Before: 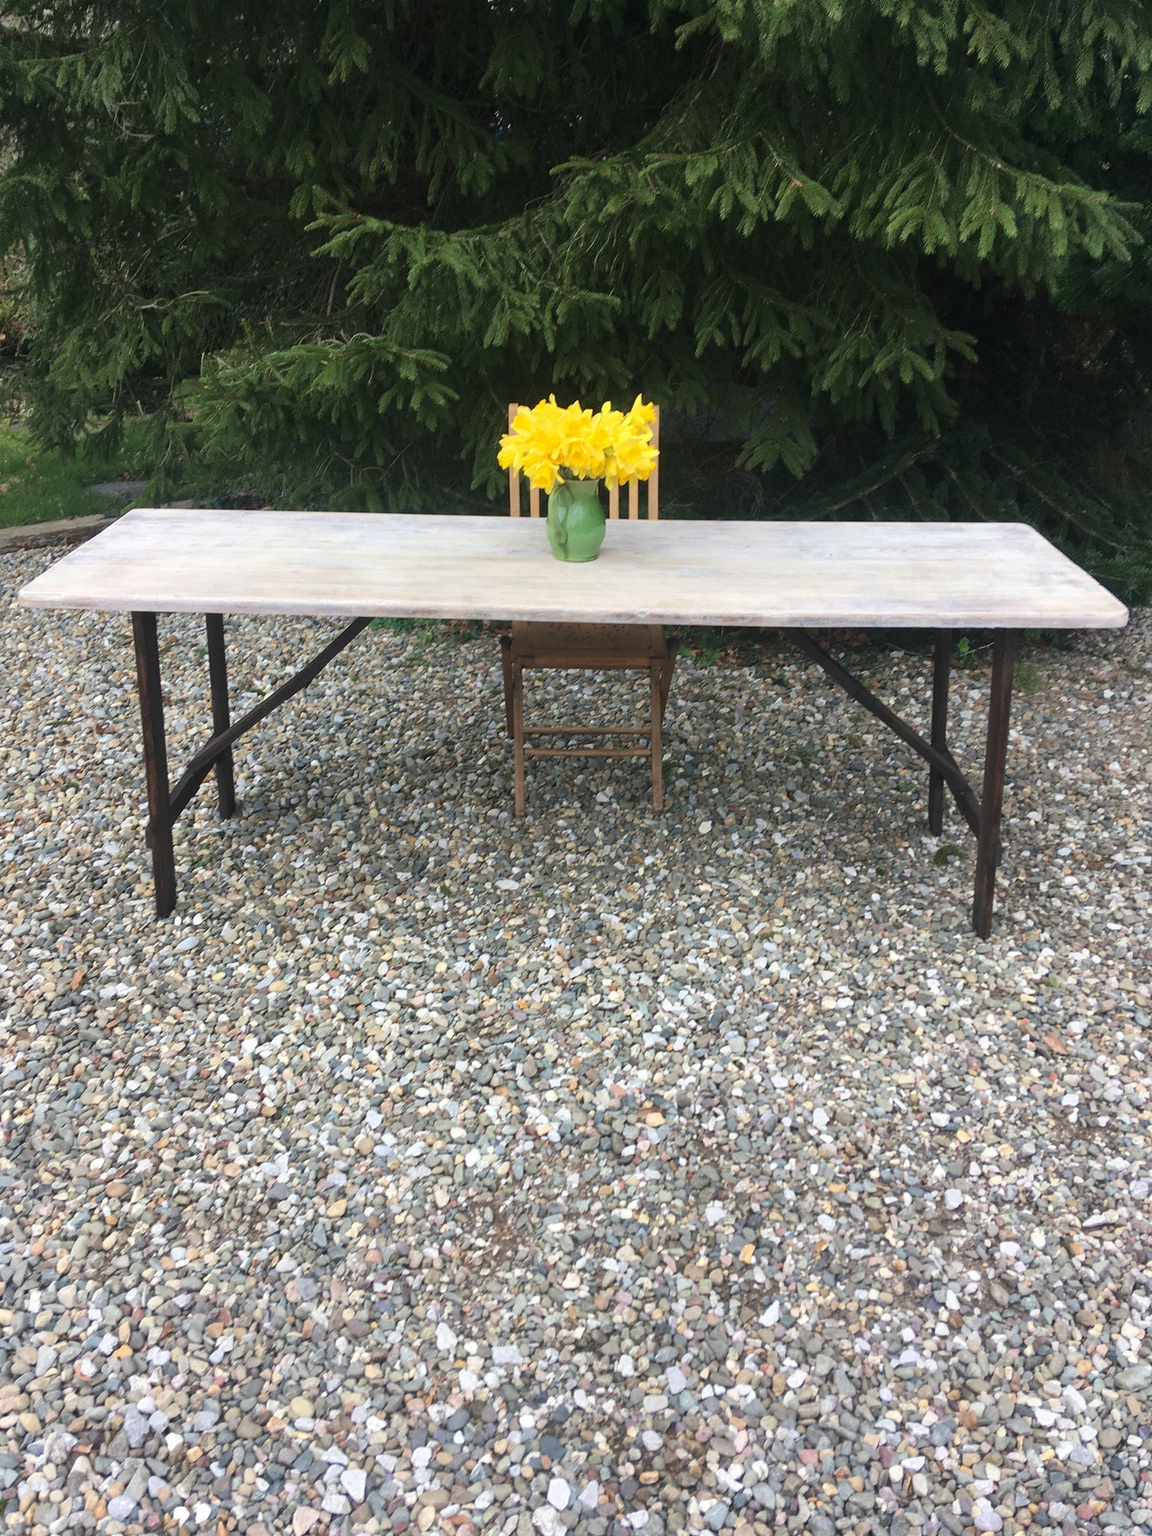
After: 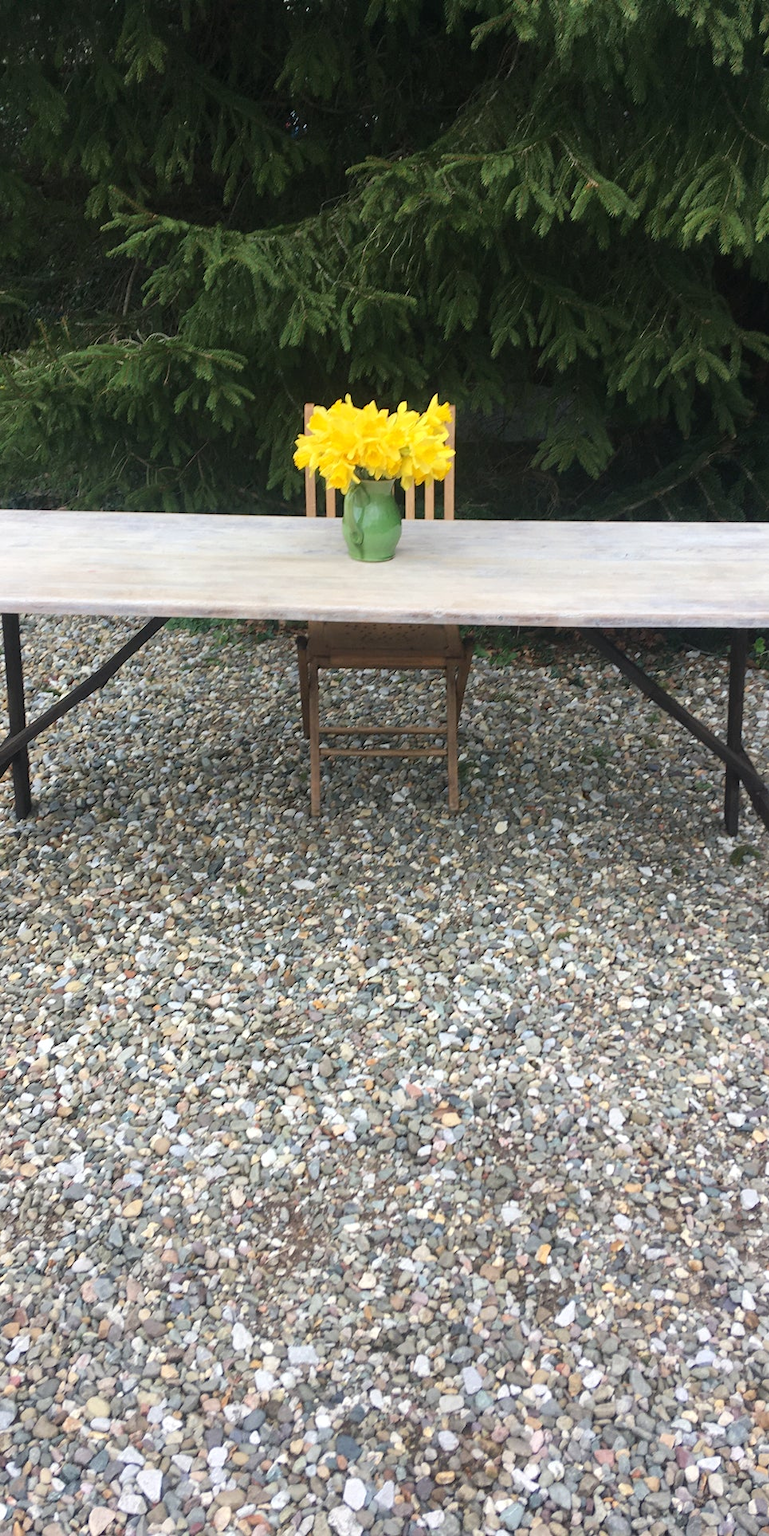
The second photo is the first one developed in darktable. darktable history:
crop and rotate: left 17.732%, right 15.423%
tone equalizer: on, module defaults
